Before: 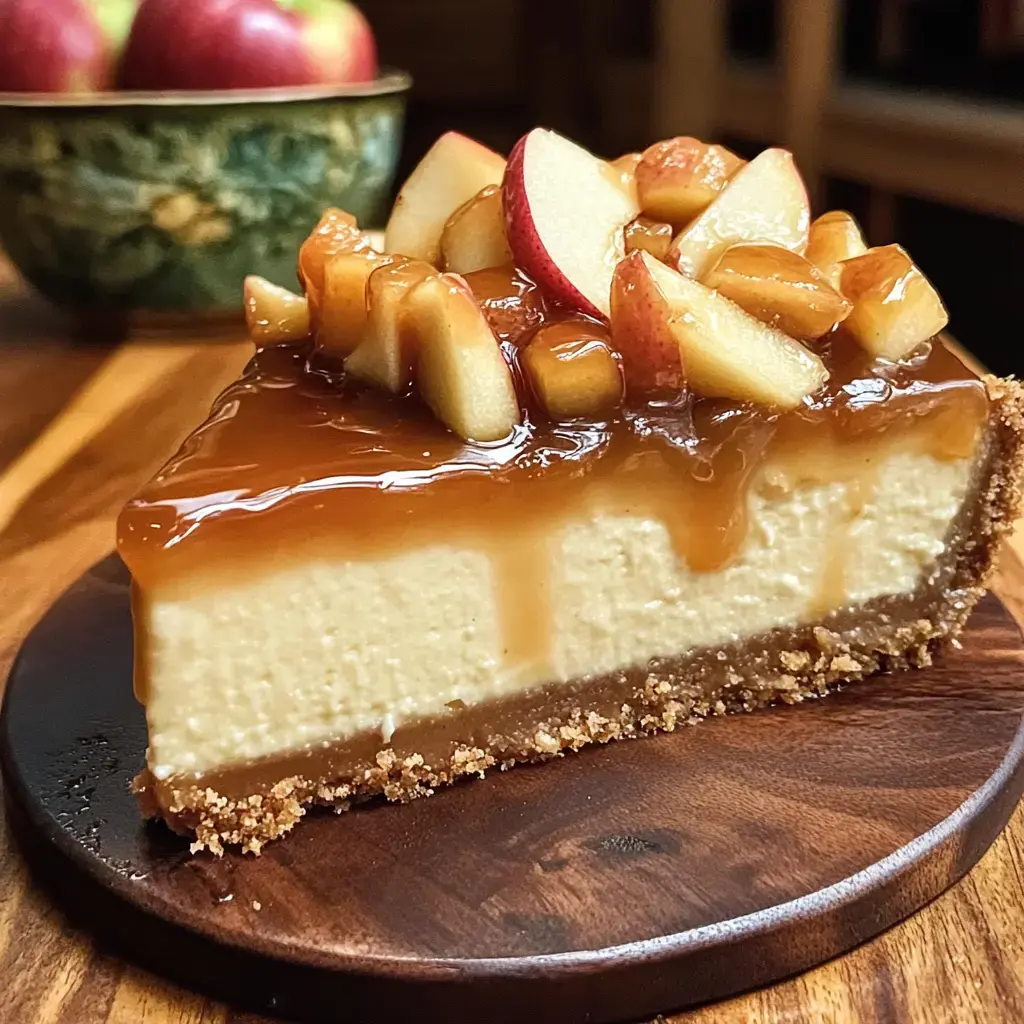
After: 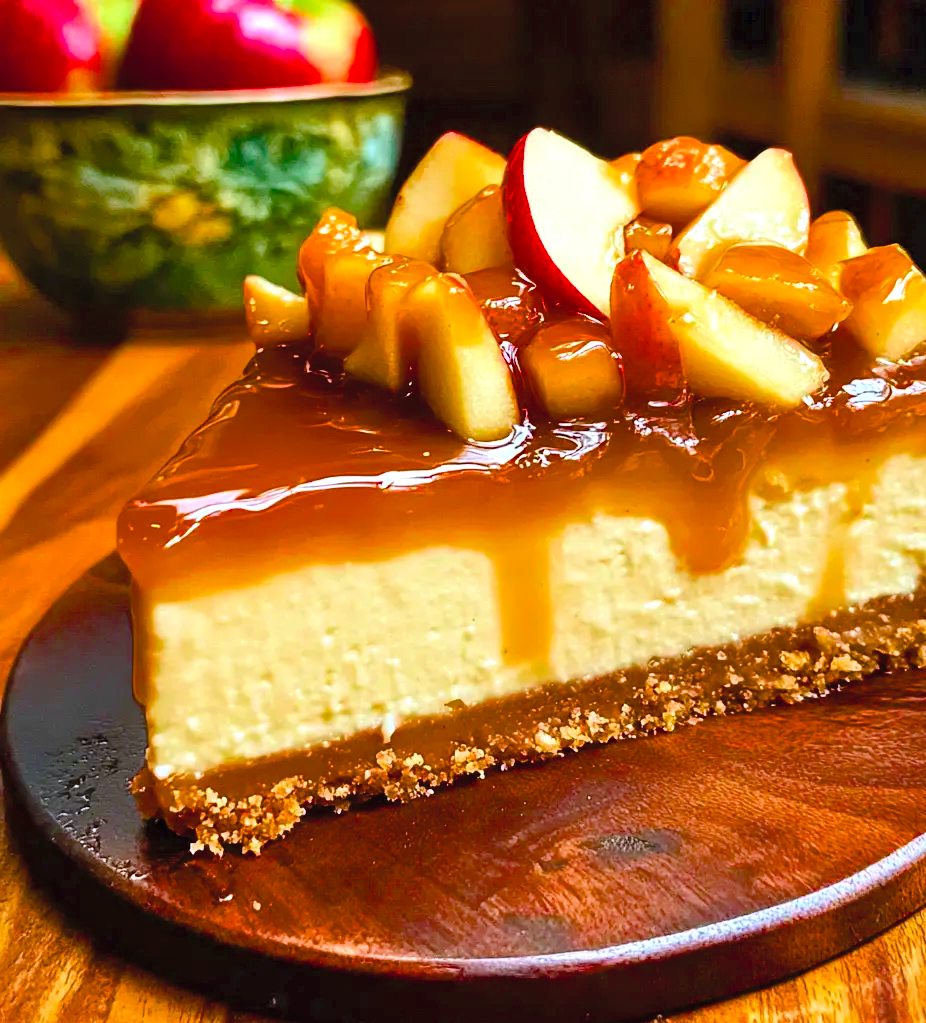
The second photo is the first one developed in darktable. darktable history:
color balance rgb: highlights gain › luminance 16.342%, highlights gain › chroma 2.889%, highlights gain › hue 262.36°, perceptual saturation grading › global saturation 37.304%, perceptual saturation grading › shadows 36.018%, perceptual brilliance grading › mid-tones 9.265%, perceptual brilliance grading › shadows 15.103%, saturation formula JzAzBz (2021)
crop: right 9.499%, bottom 0.047%
contrast brightness saturation: contrast 0.068, brightness 0.179, saturation 0.396
